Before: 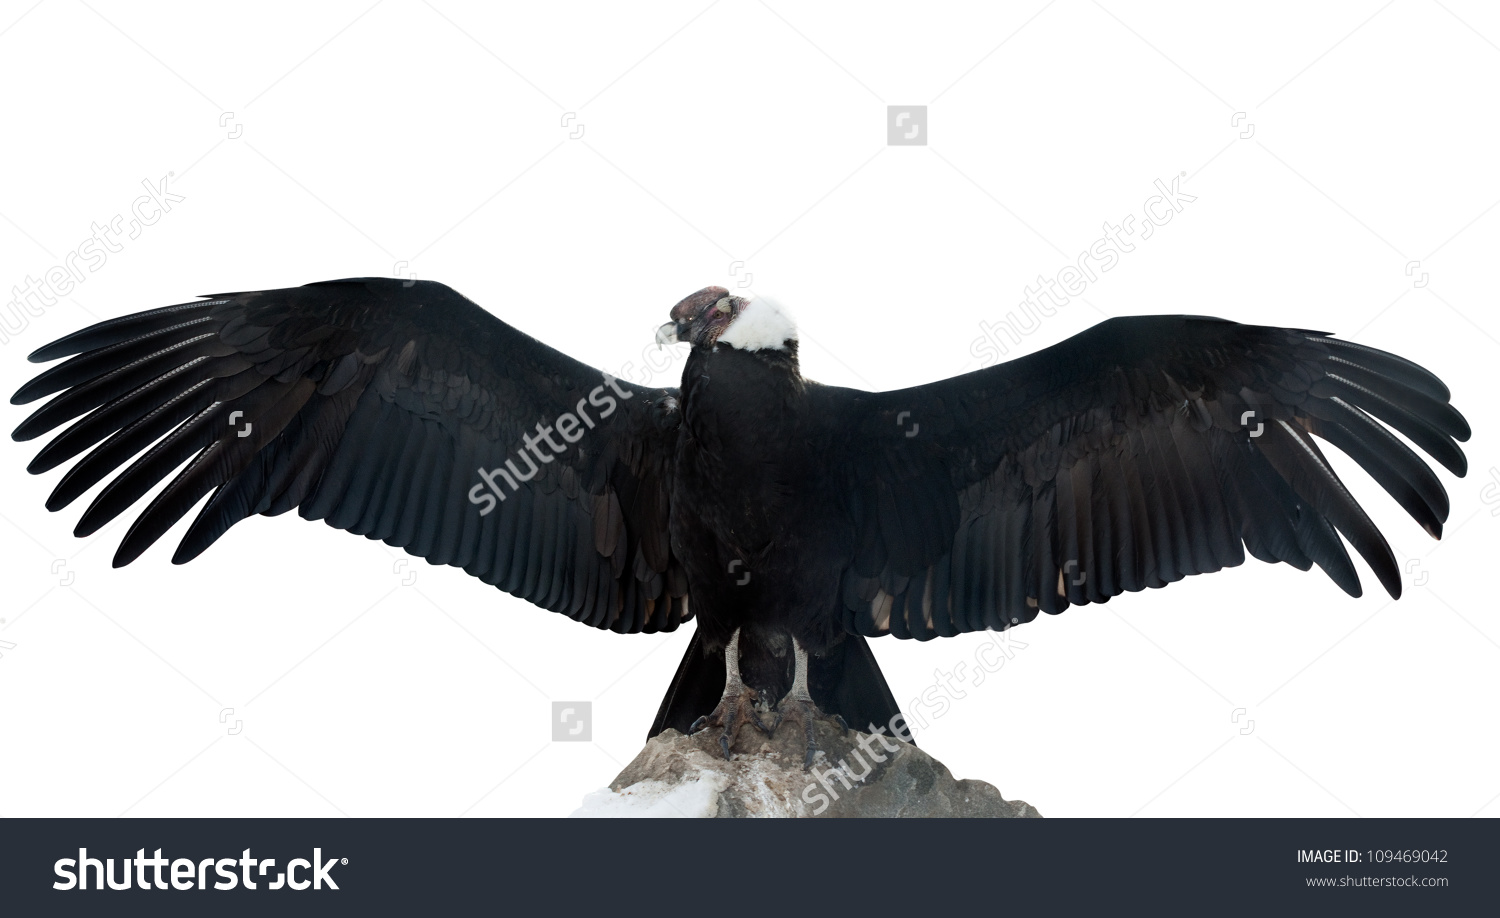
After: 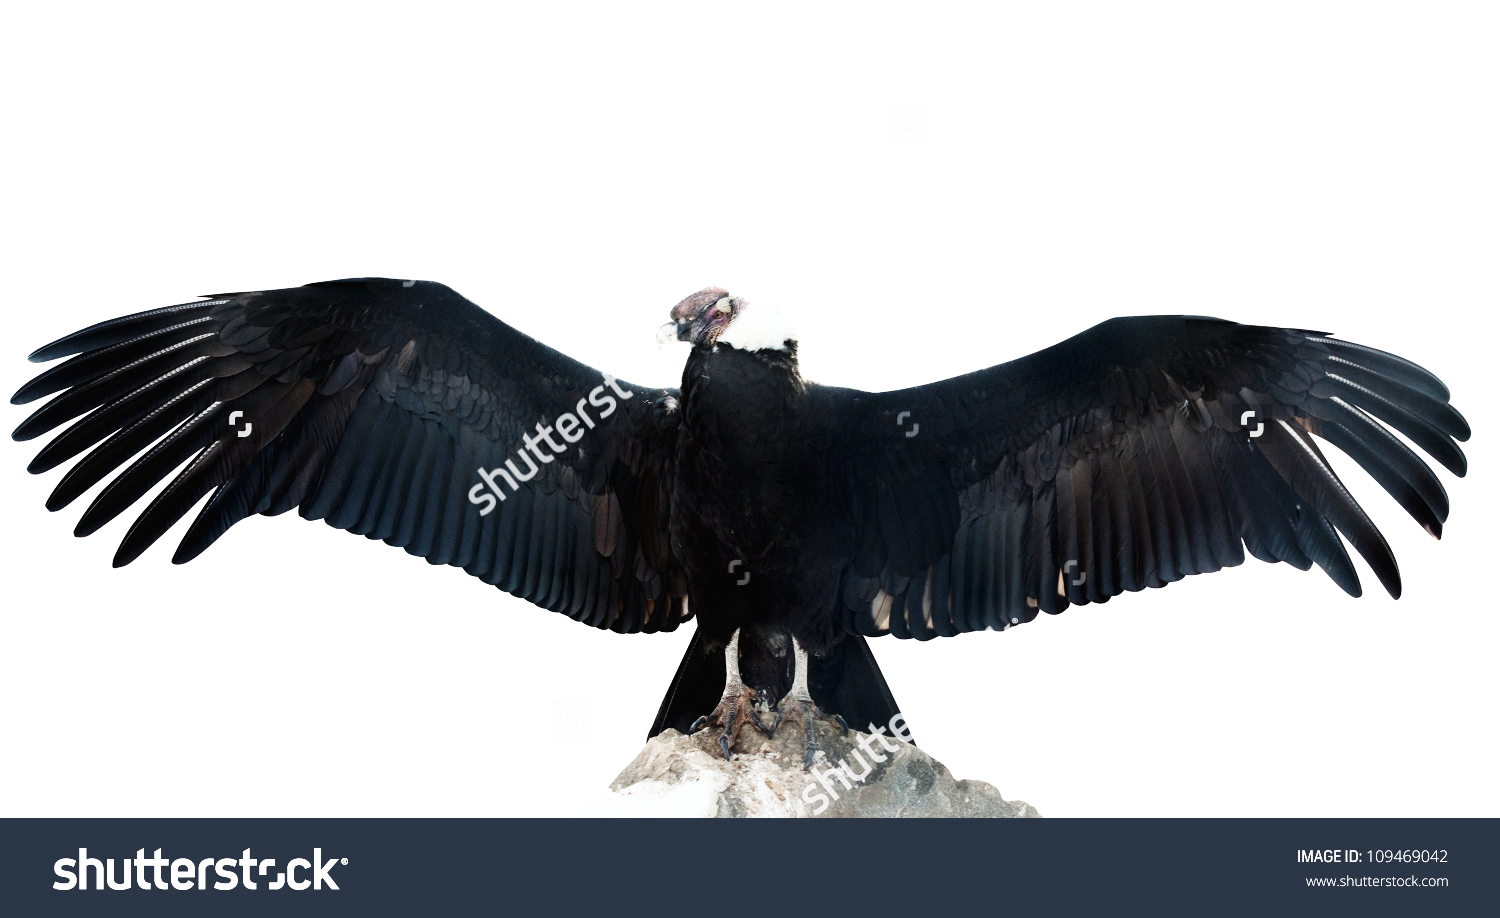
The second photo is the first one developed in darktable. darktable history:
contrast brightness saturation: saturation -0.092
base curve: curves: ch0 [(0, 0.003) (0.001, 0.002) (0.006, 0.004) (0.02, 0.022) (0.048, 0.086) (0.094, 0.234) (0.162, 0.431) (0.258, 0.629) (0.385, 0.8) (0.548, 0.918) (0.751, 0.988) (1, 1)], preserve colors none
